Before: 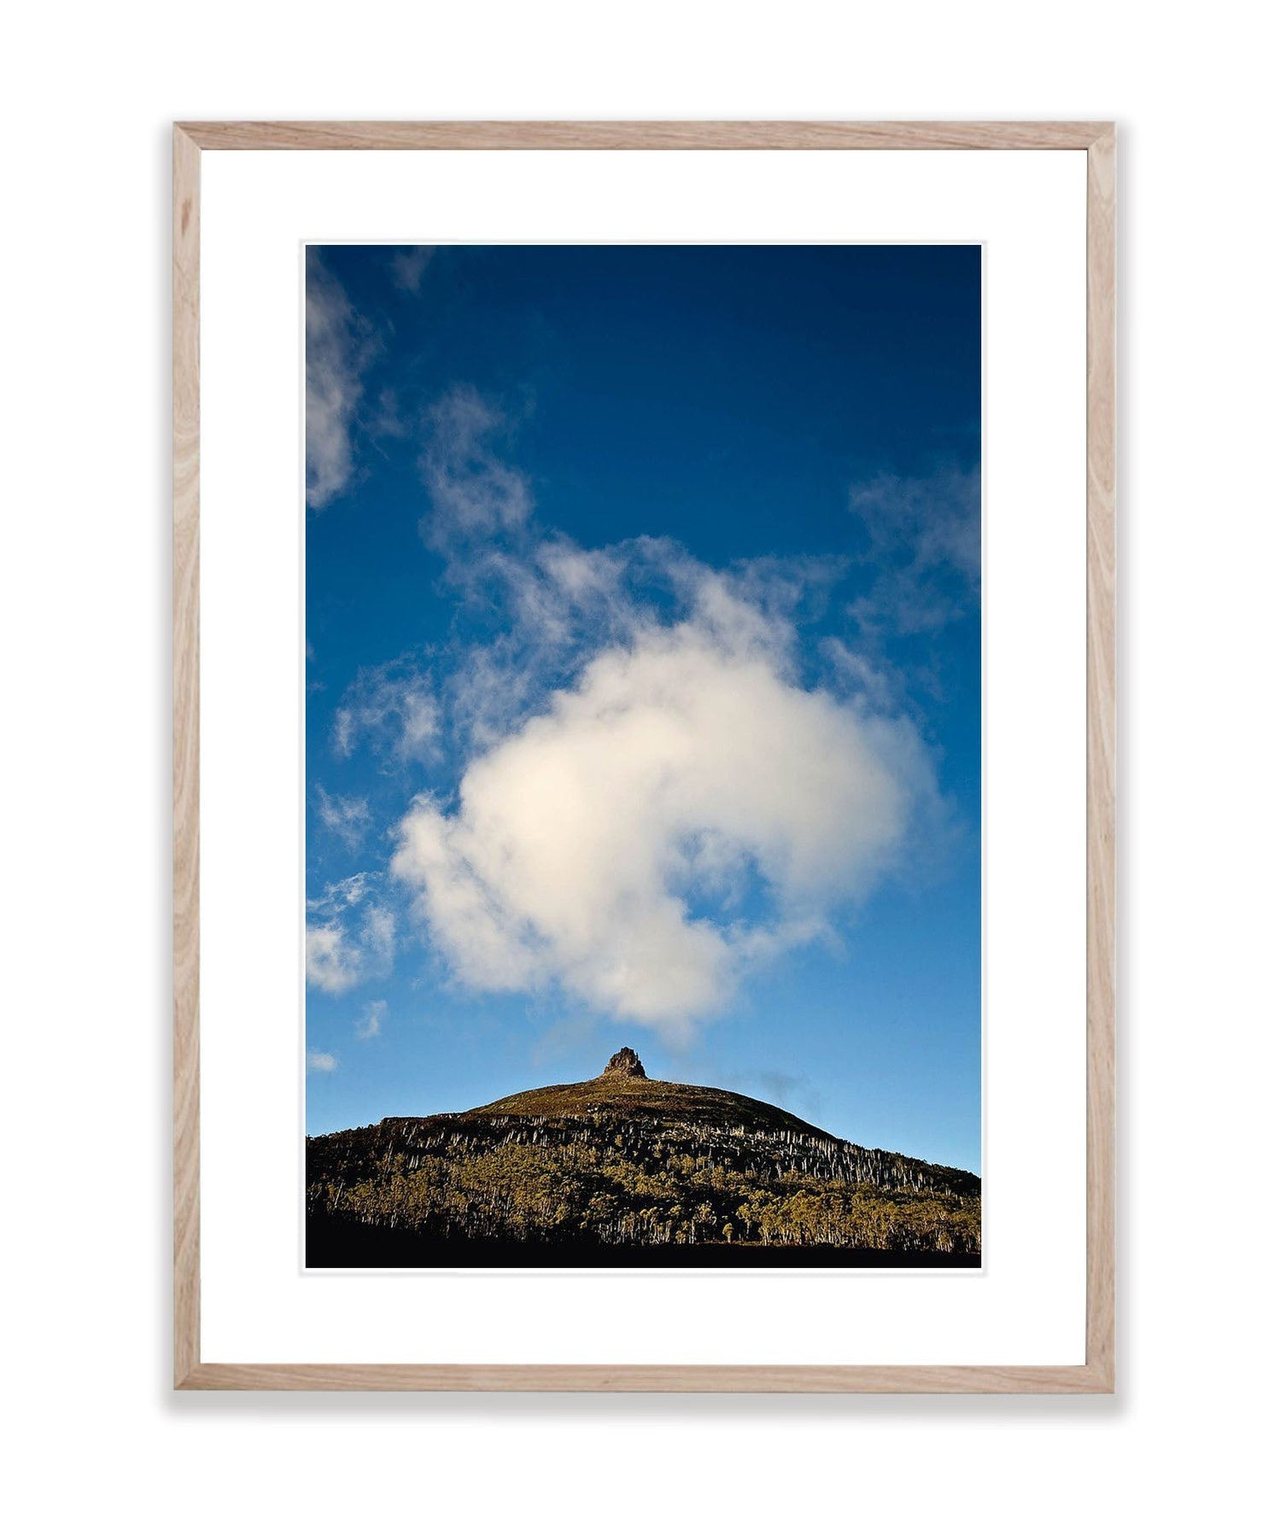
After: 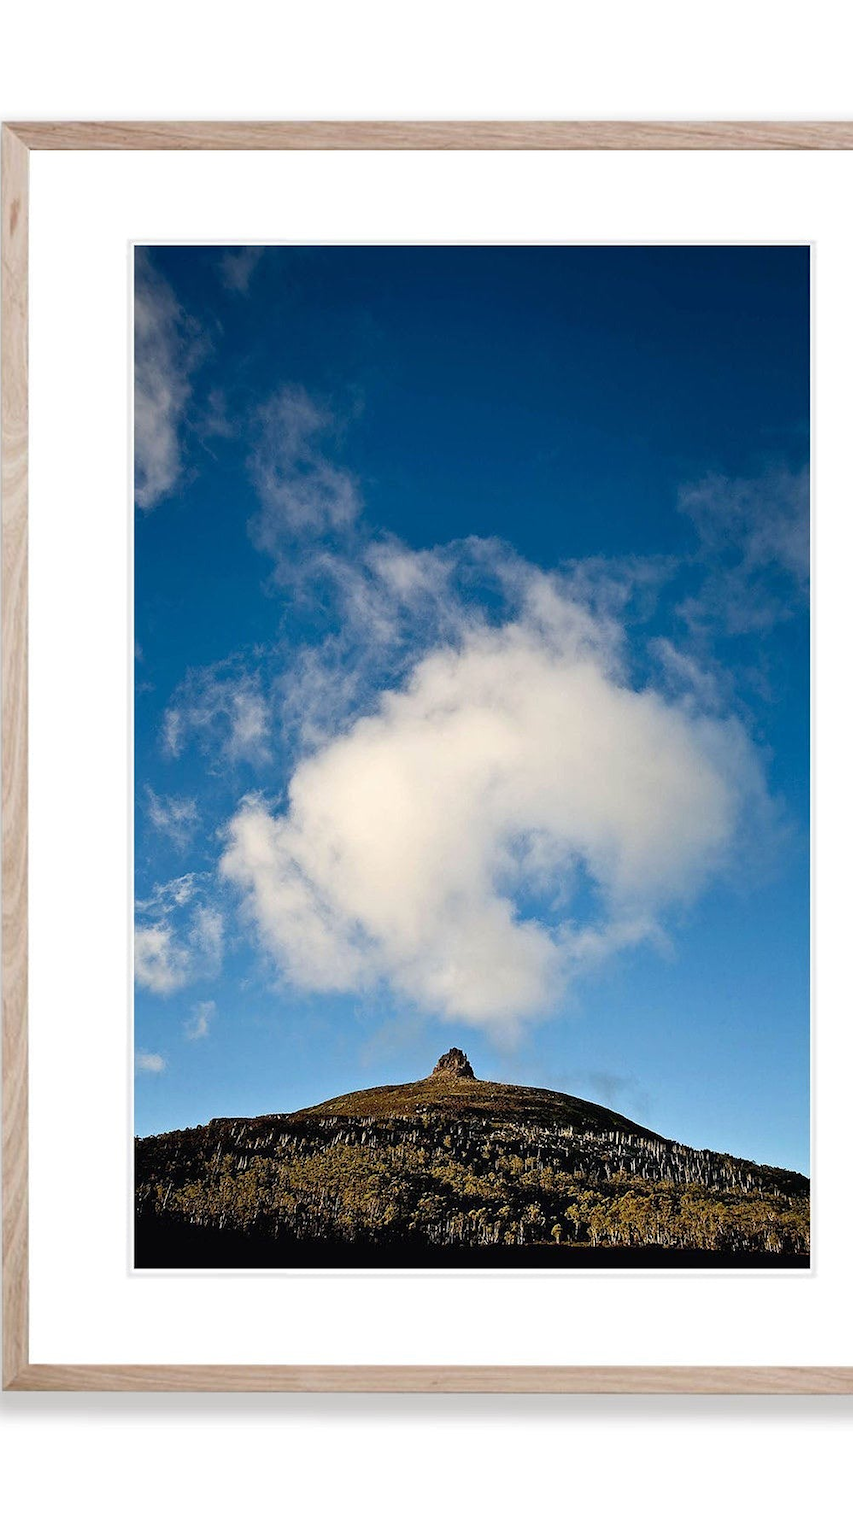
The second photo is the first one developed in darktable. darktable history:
crop and rotate: left 13.428%, right 19.924%
